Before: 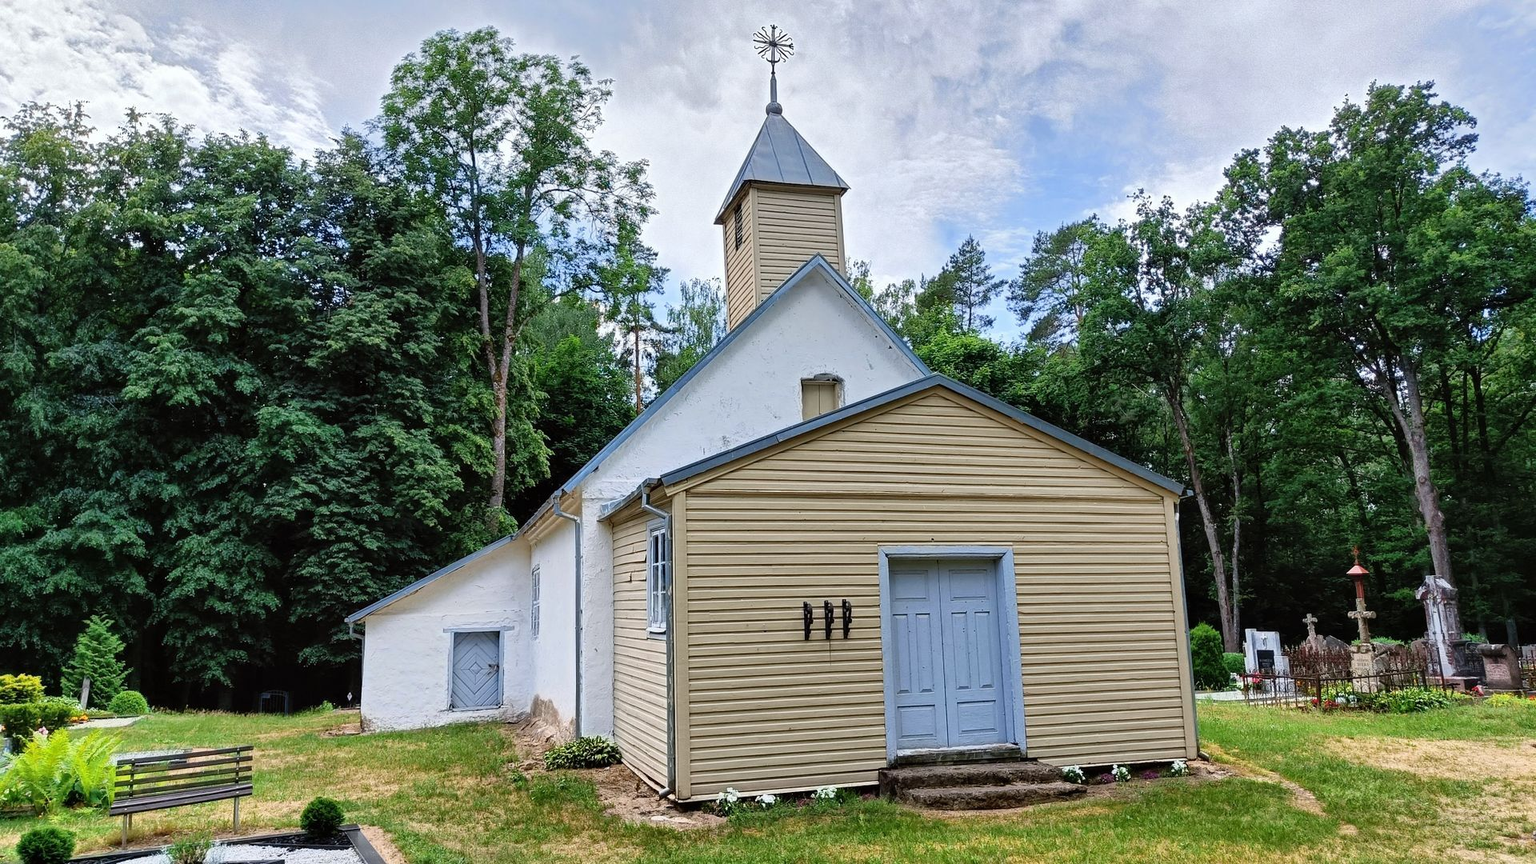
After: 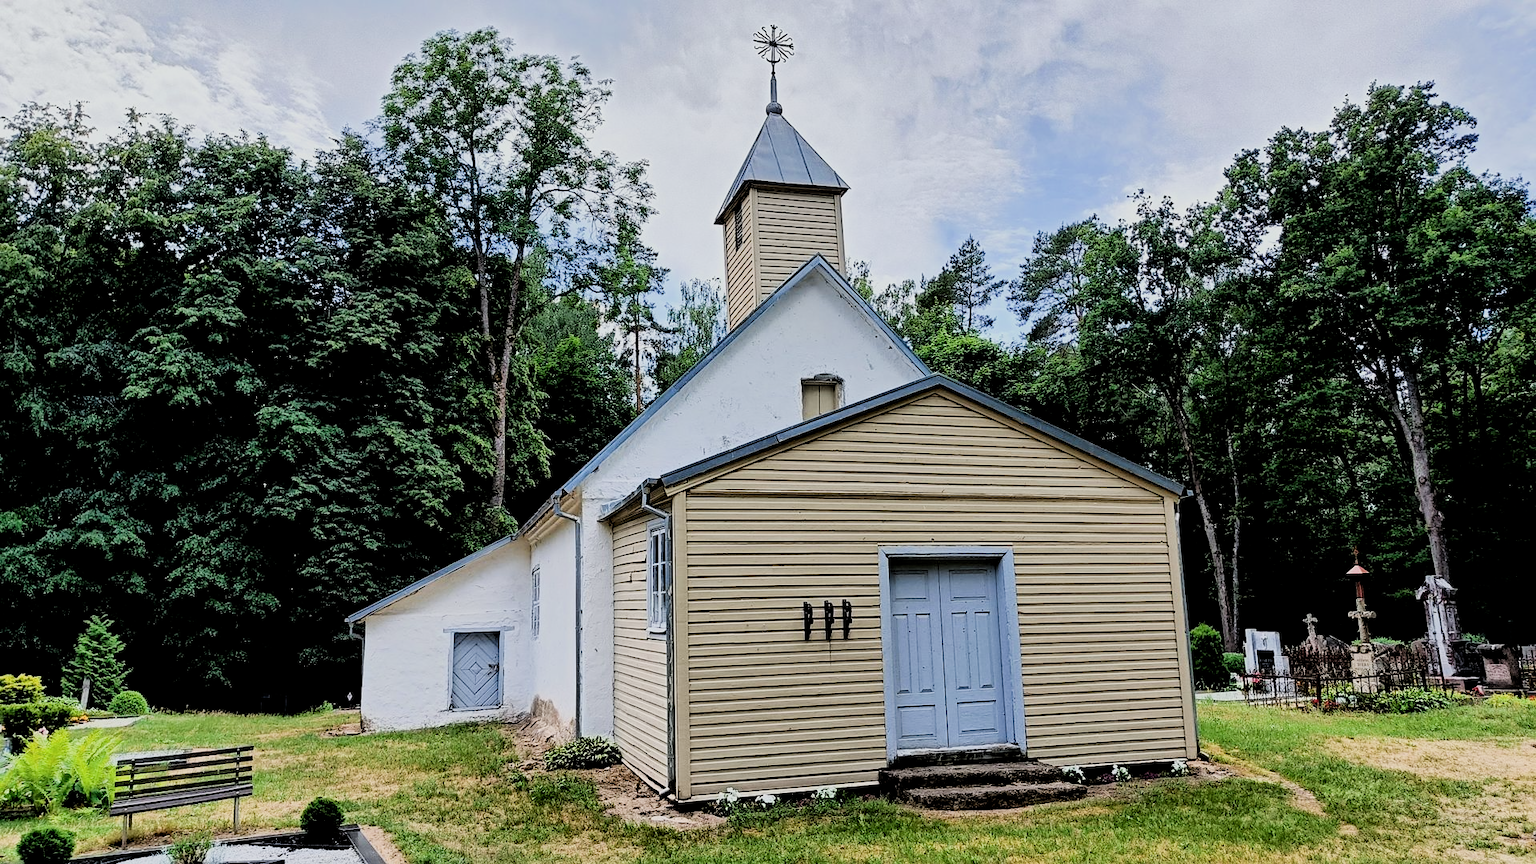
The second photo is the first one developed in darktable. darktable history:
tone equalizer: on, module defaults
filmic rgb: black relative exposure -2.77 EV, white relative exposure 4.56 EV, hardness 1.74, contrast 1.258
contrast brightness saturation: contrast 0.137
sharpen: amount 0.207
